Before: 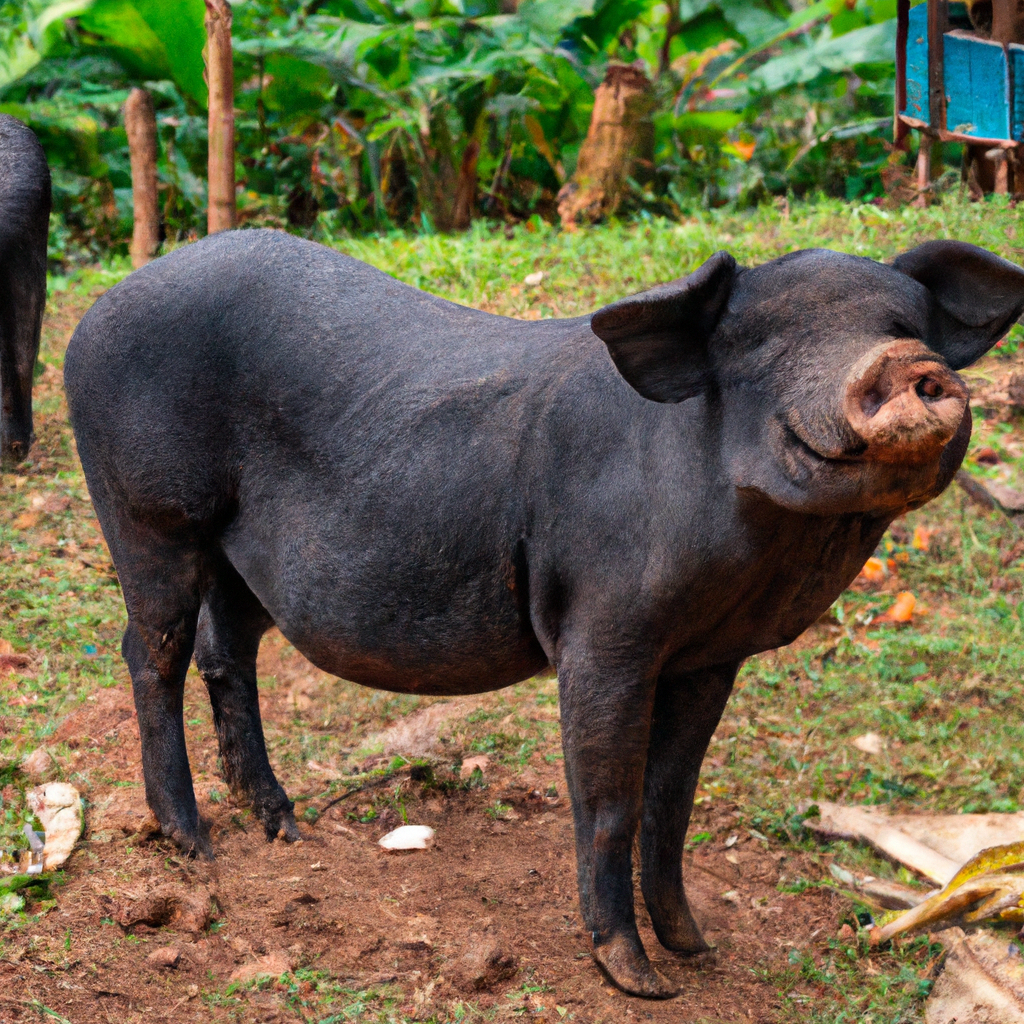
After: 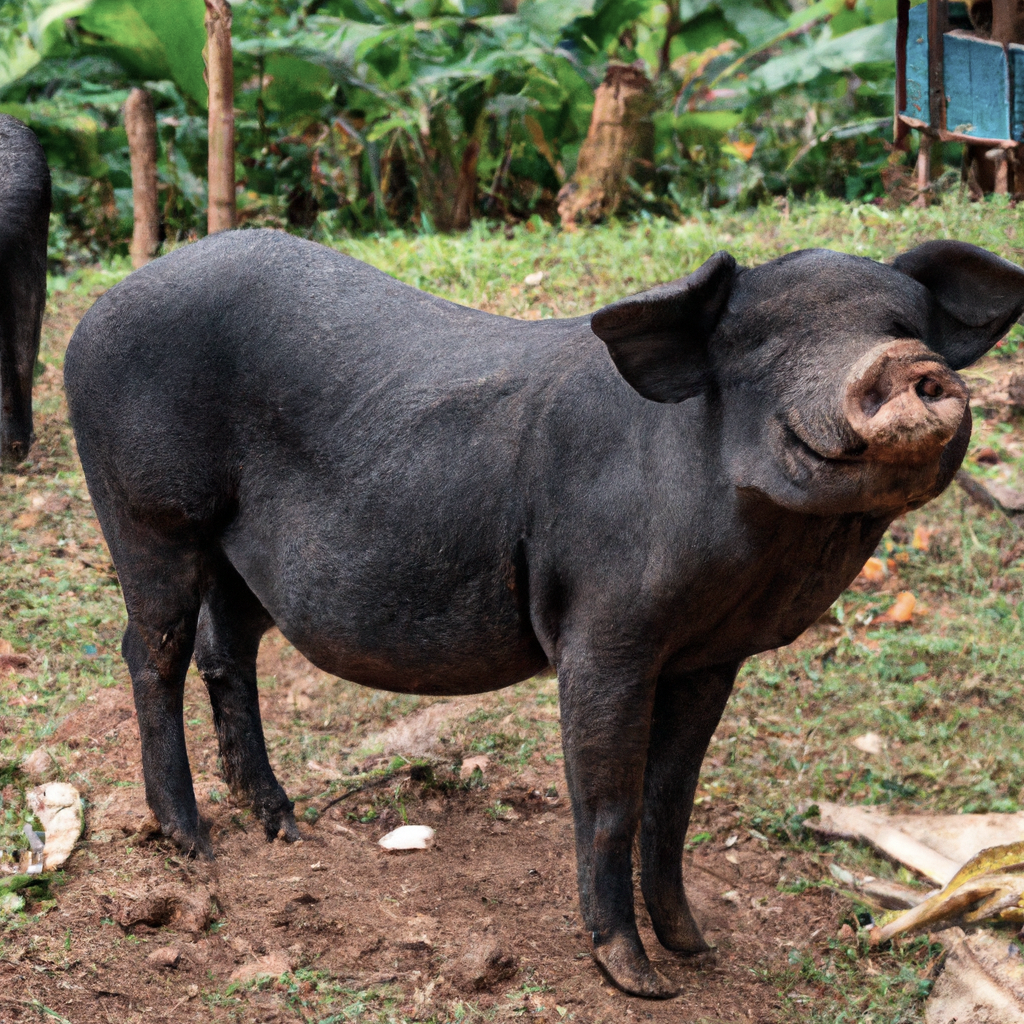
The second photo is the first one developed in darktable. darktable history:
contrast brightness saturation: contrast 0.1, saturation -0.36
color zones: curves: ch1 [(0, 0.513) (0.143, 0.524) (0.286, 0.511) (0.429, 0.506) (0.571, 0.503) (0.714, 0.503) (0.857, 0.508) (1, 0.513)]
